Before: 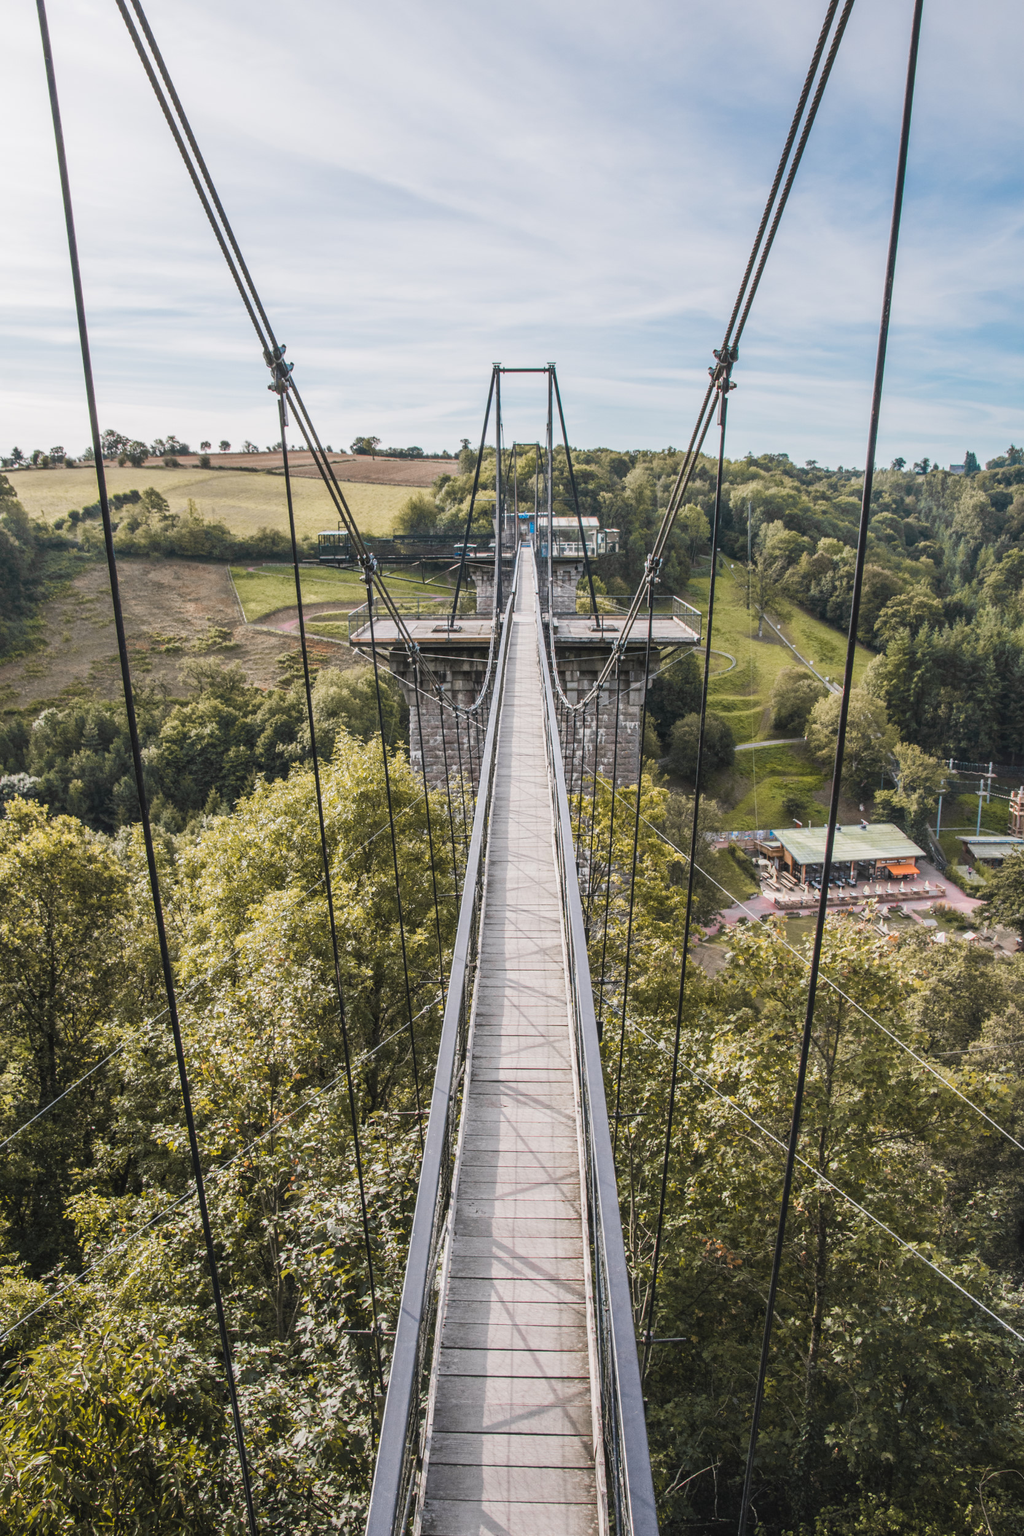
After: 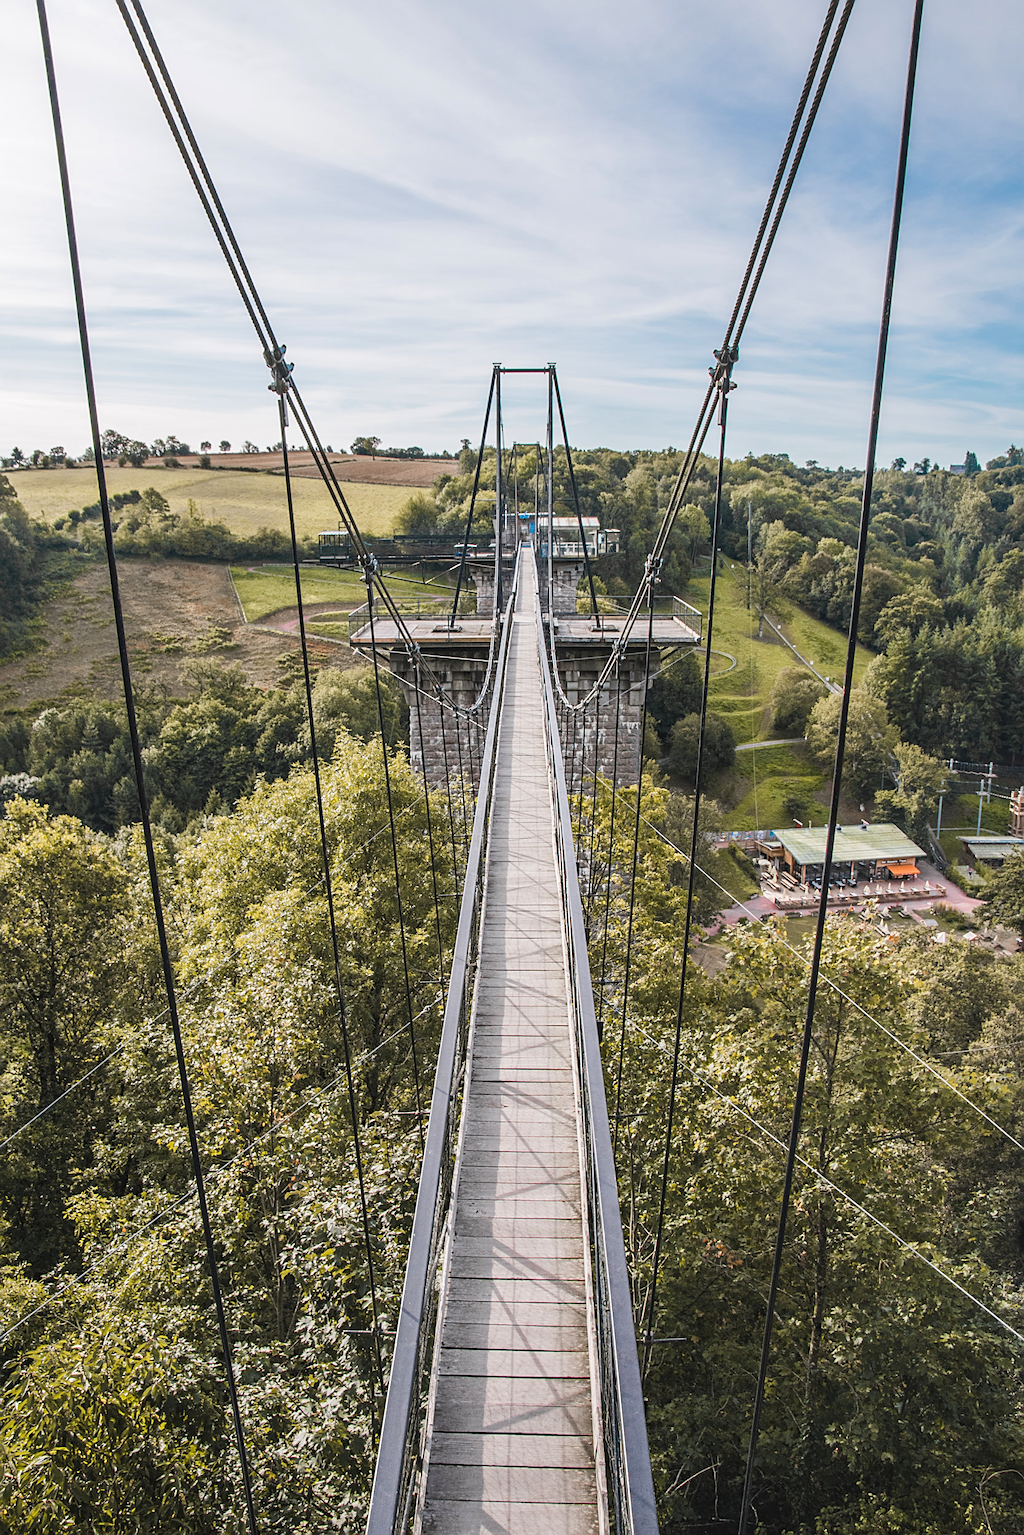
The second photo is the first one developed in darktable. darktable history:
exposure: black level correction -0.001, exposure 0.08 EV, compensate highlight preservation false
haze removal: compatibility mode true, adaptive false
sharpen: on, module defaults
